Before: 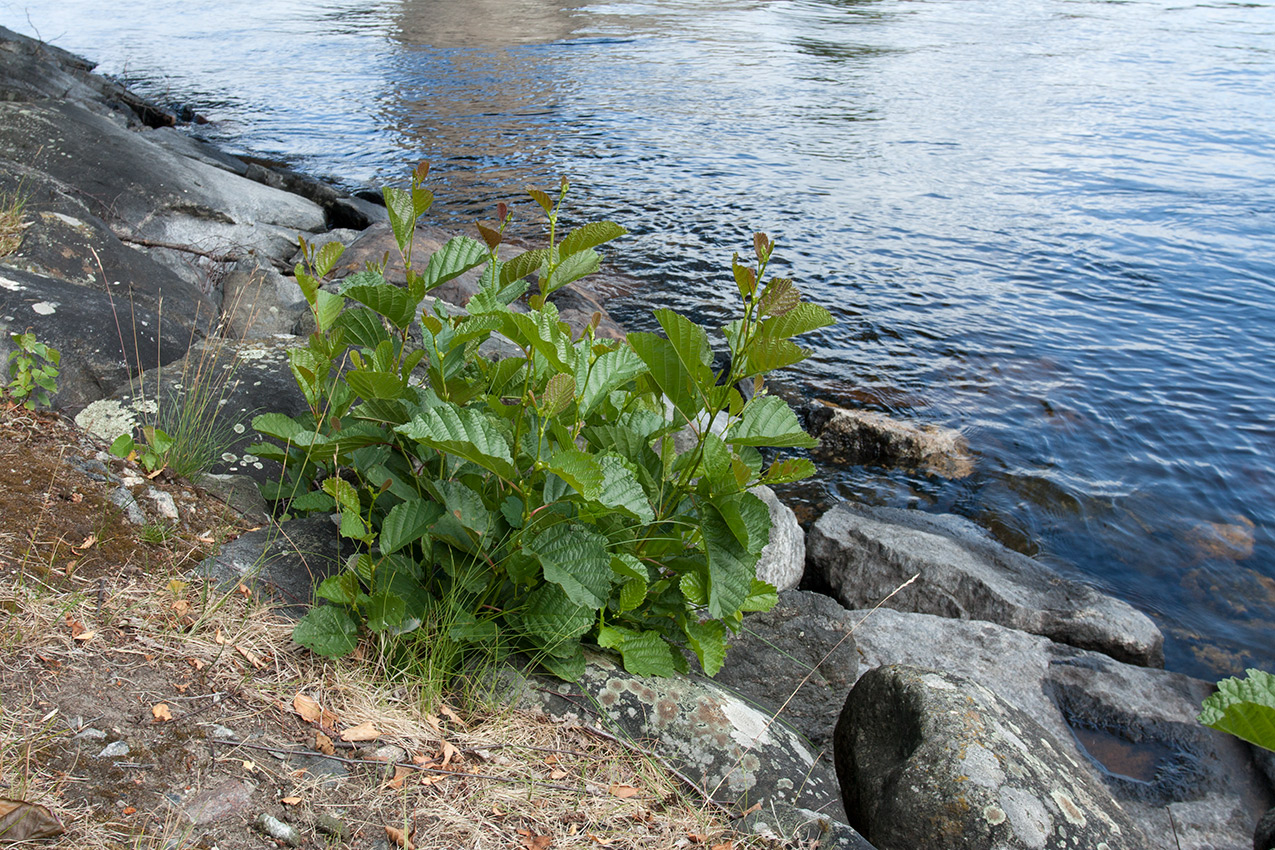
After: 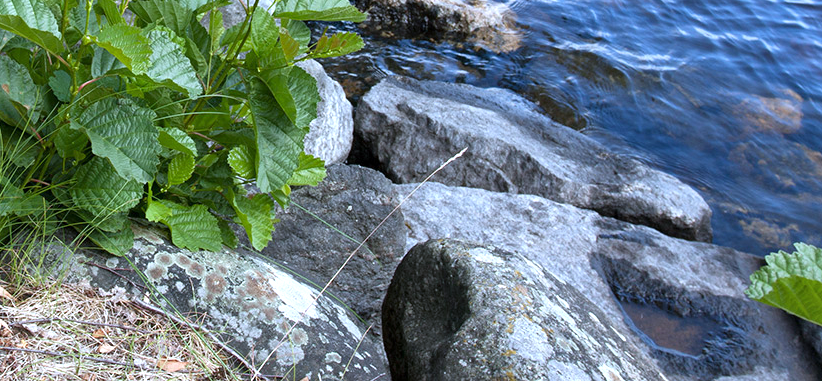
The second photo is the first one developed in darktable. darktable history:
crop and rotate: left 35.509%, top 50.238%, bottom 4.934%
white balance: red 0.948, green 1.02, blue 1.176
exposure: exposure 0.496 EV, compensate highlight preservation false
shadows and highlights: shadows 60, soften with gaussian
